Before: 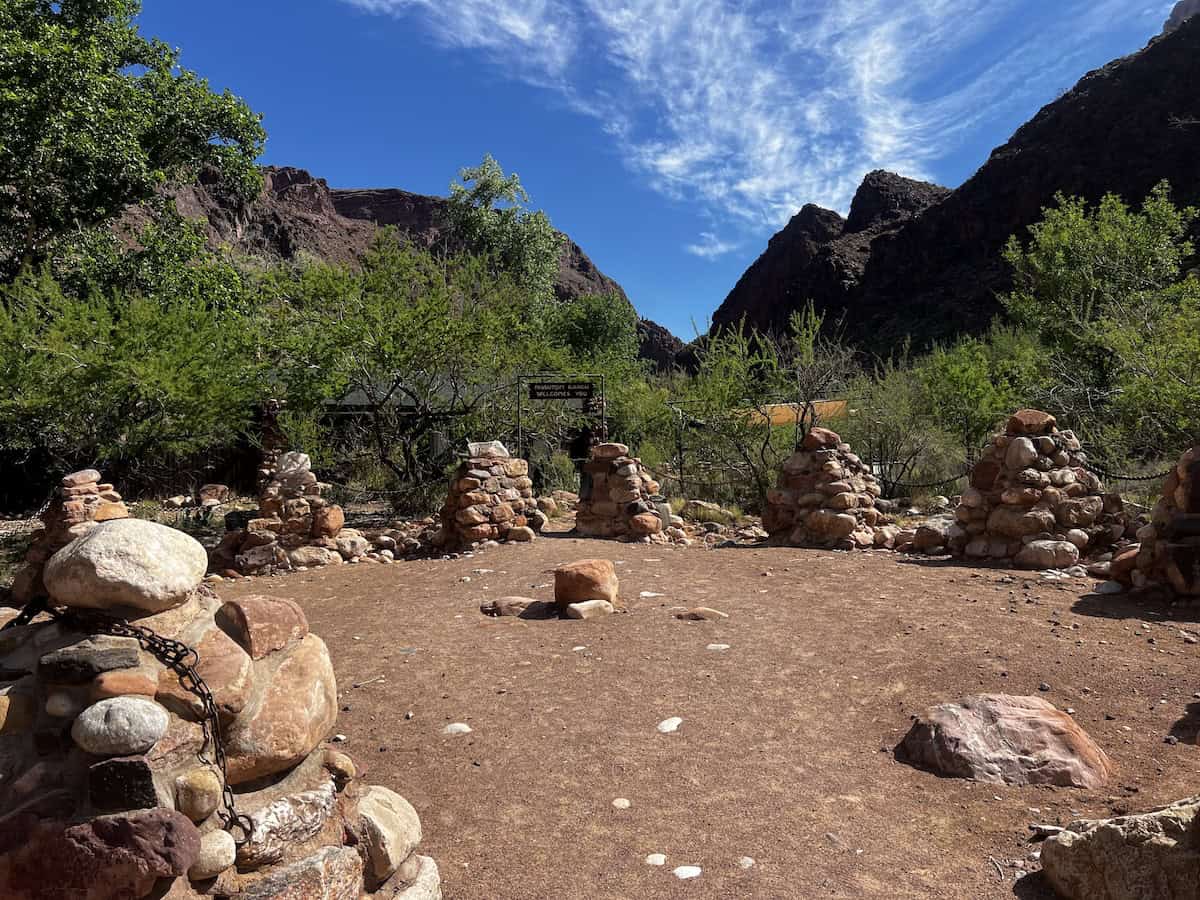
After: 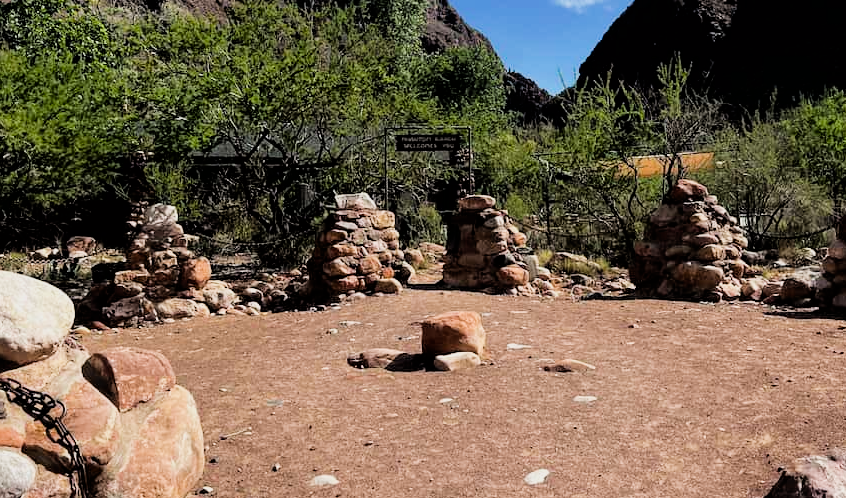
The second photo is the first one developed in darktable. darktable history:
filmic rgb: black relative exposure -5 EV, hardness 2.88, contrast 1.3, highlights saturation mix -30%
exposure: exposure 0.29 EV, compensate highlight preservation false
crop: left 11.123%, top 27.61%, right 18.3%, bottom 17.034%
